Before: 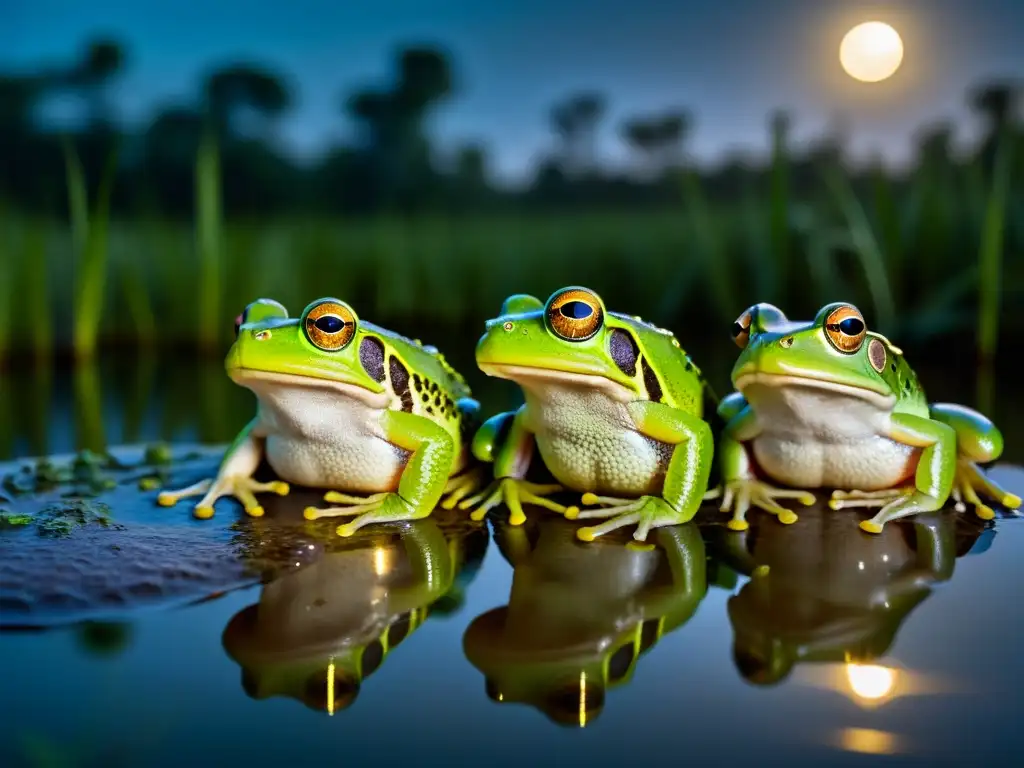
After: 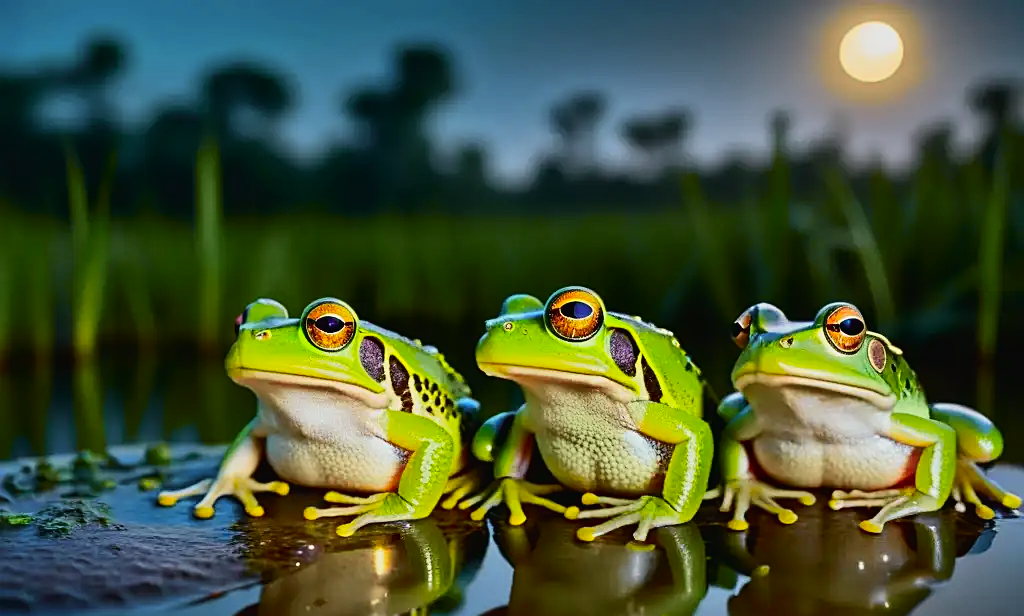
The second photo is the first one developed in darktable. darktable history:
tone curve: curves: ch0 [(0, 0.018) (0.036, 0.038) (0.15, 0.131) (0.27, 0.247) (0.545, 0.561) (0.761, 0.761) (1, 0.919)]; ch1 [(0, 0) (0.179, 0.173) (0.322, 0.32) (0.429, 0.431) (0.502, 0.5) (0.519, 0.522) (0.562, 0.588) (0.625, 0.67) (0.711, 0.745) (1, 1)]; ch2 [(0, 0) (0.29, 0.295) (0.404, 0.436) (0.497, 0.499) (0.521, 0.523) (0.561, 0.605) (0.657, 0.655) (0.712, 0.764) (1, 1)], color space Lab, independent channels, preserve colors none
crop: bottom 19.682%
sharpen: on, module defaults
